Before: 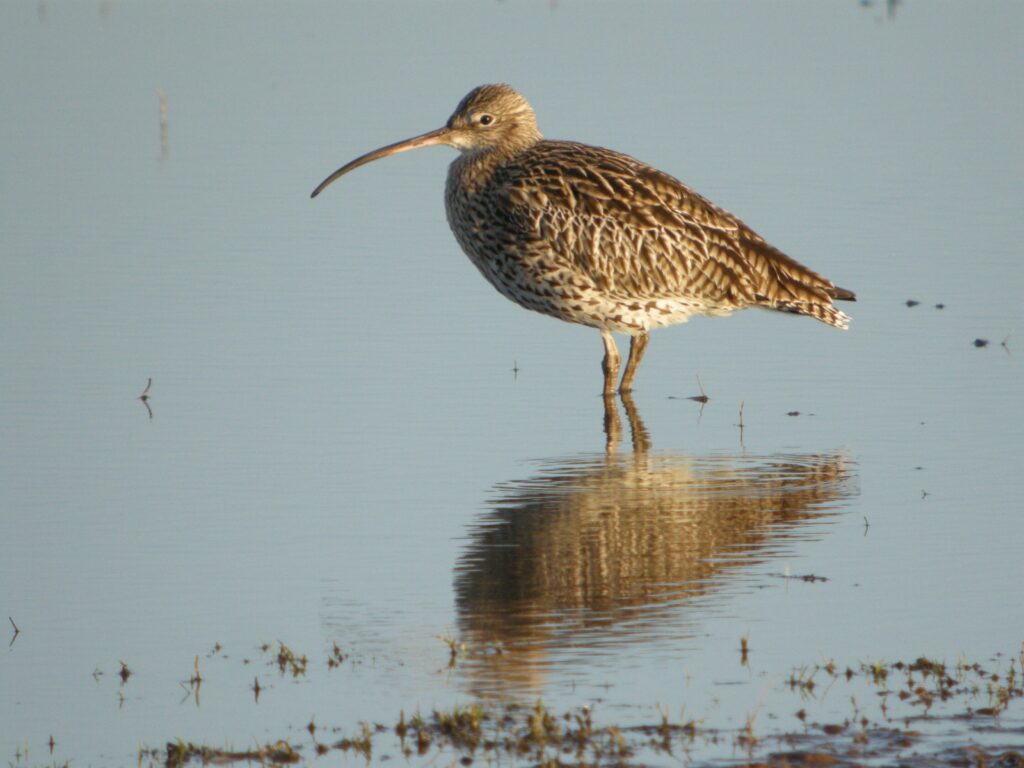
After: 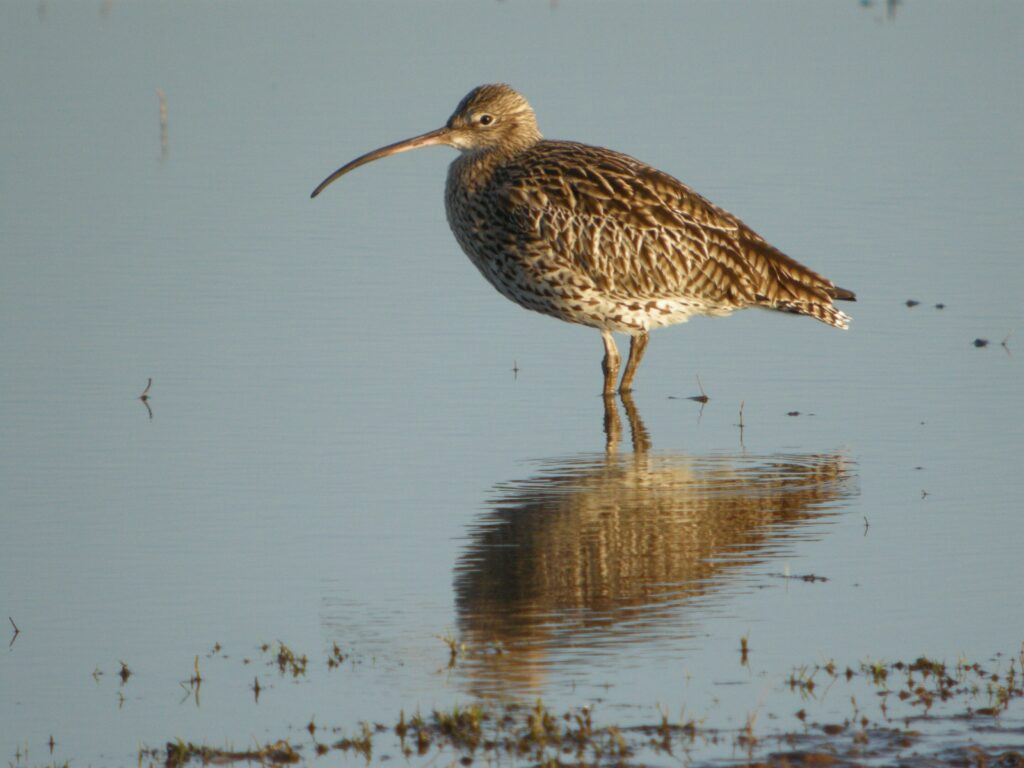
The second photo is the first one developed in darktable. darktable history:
tone curve: curves: ch0 [(0, 0) (0.641, 0.595) (1, 1)], color space Lab, independent channels, preserve colors none
tone equalizer: edges refinement/feathering 500, mask exposure compensation -1.57 EV, preserve details no
